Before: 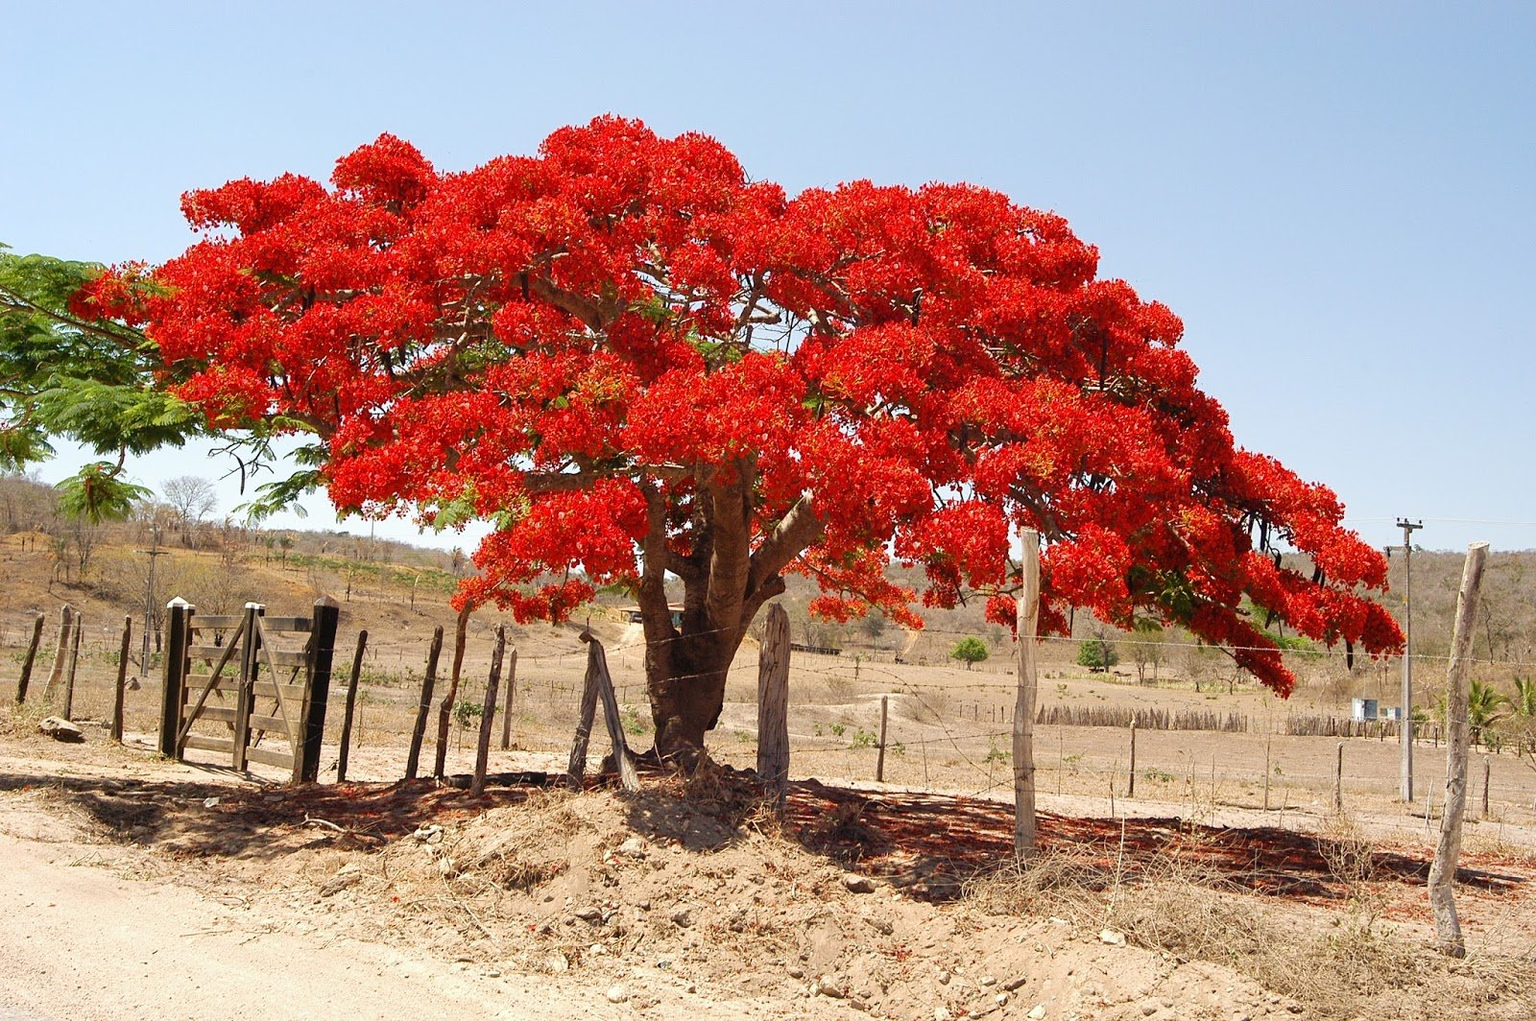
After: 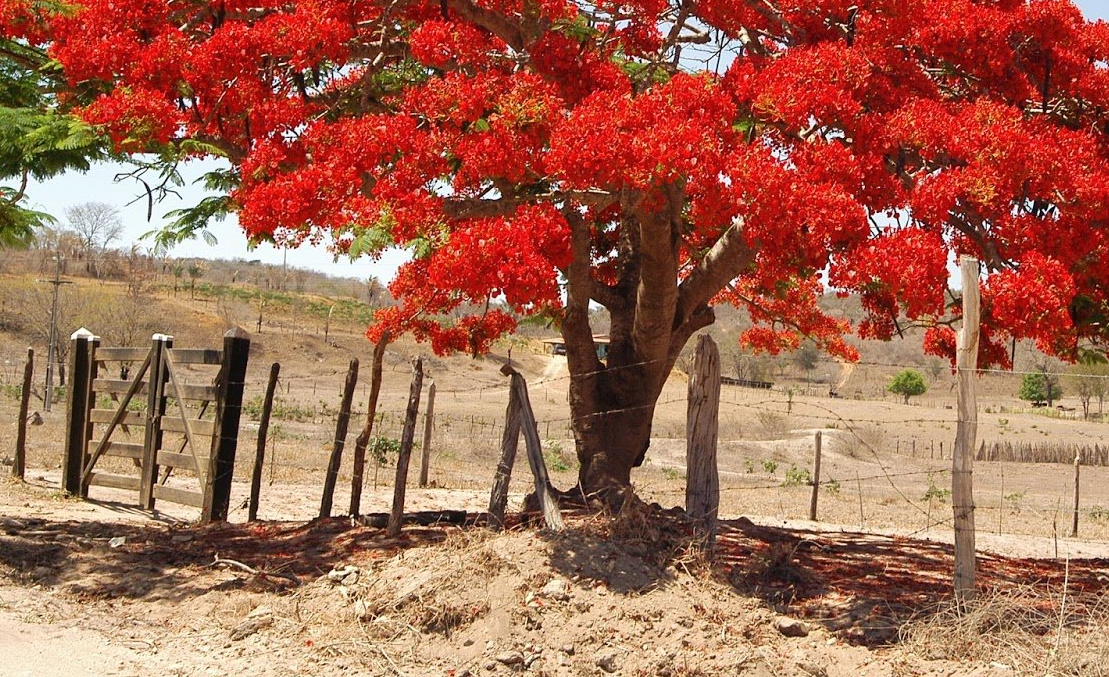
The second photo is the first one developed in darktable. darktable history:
color balance: output saturation 98.5%
crop: left 6.488%, top 27.668%, right 24.183%, bottom 8.656%
